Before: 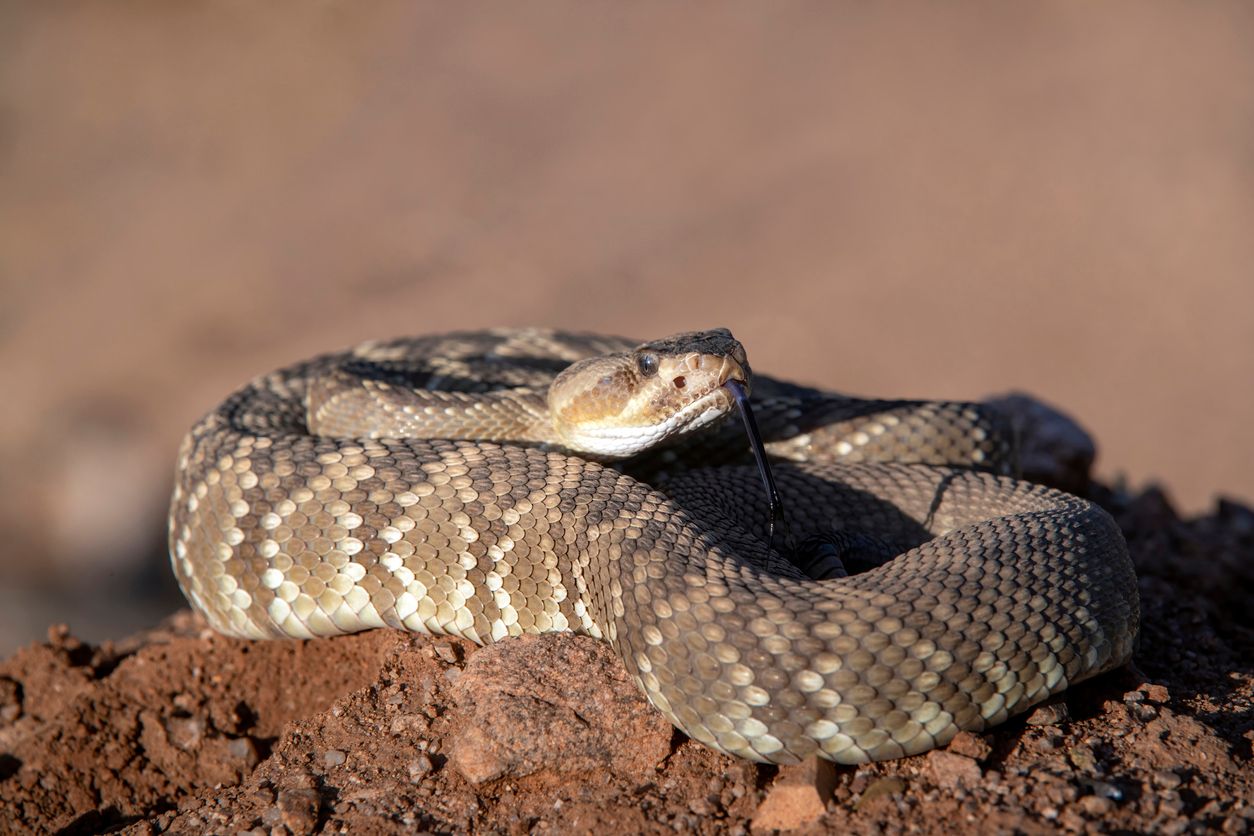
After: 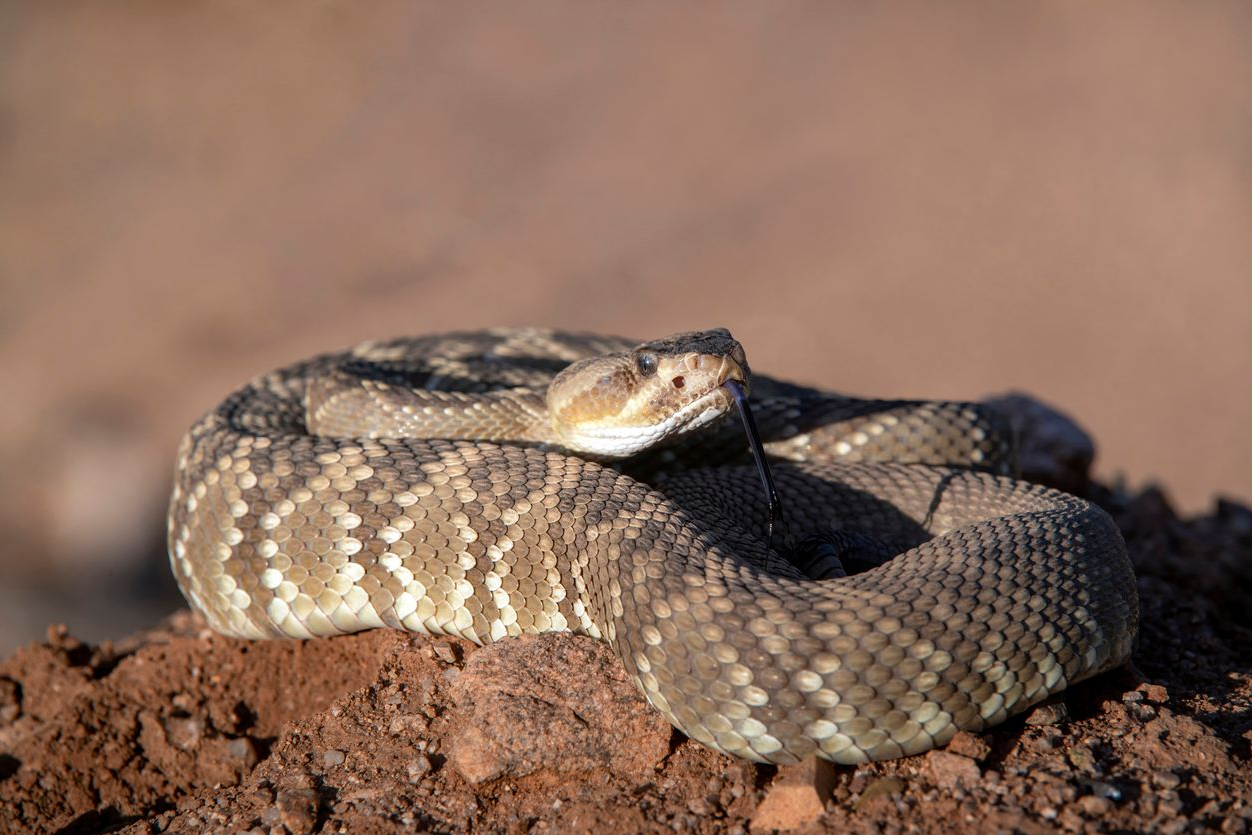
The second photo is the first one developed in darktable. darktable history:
crop and rotate: left 0.126%
exposure: compensate highlight preservation false
